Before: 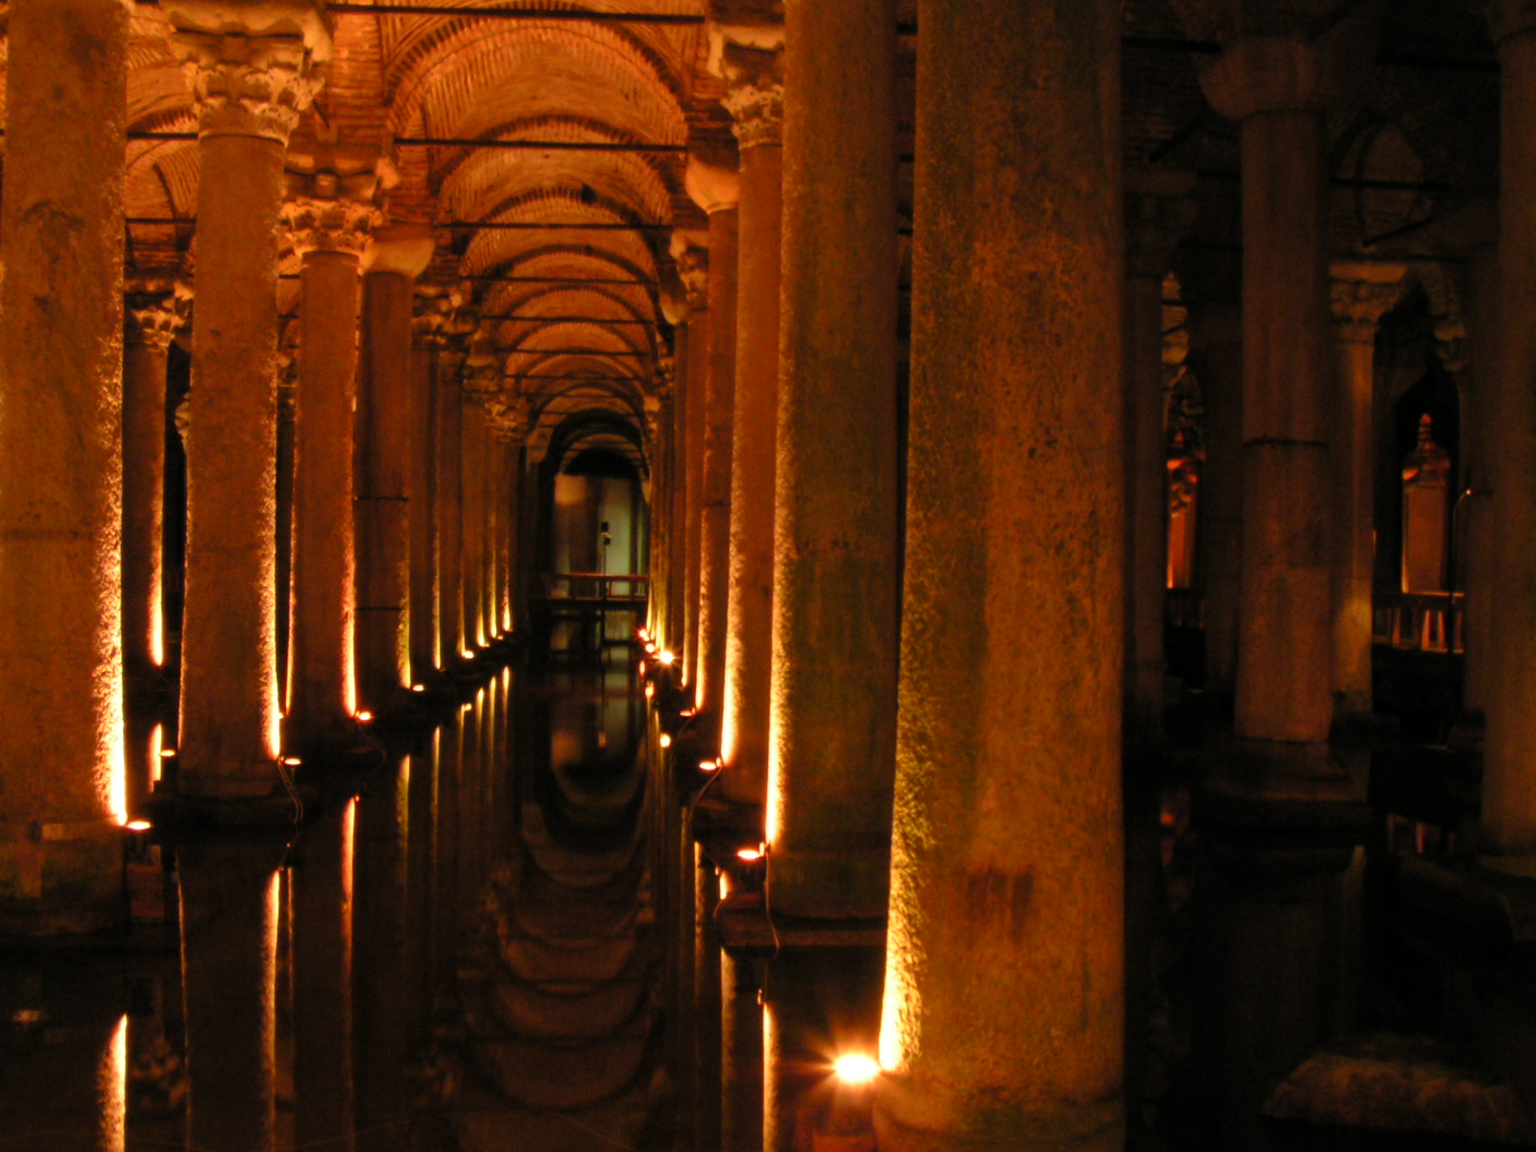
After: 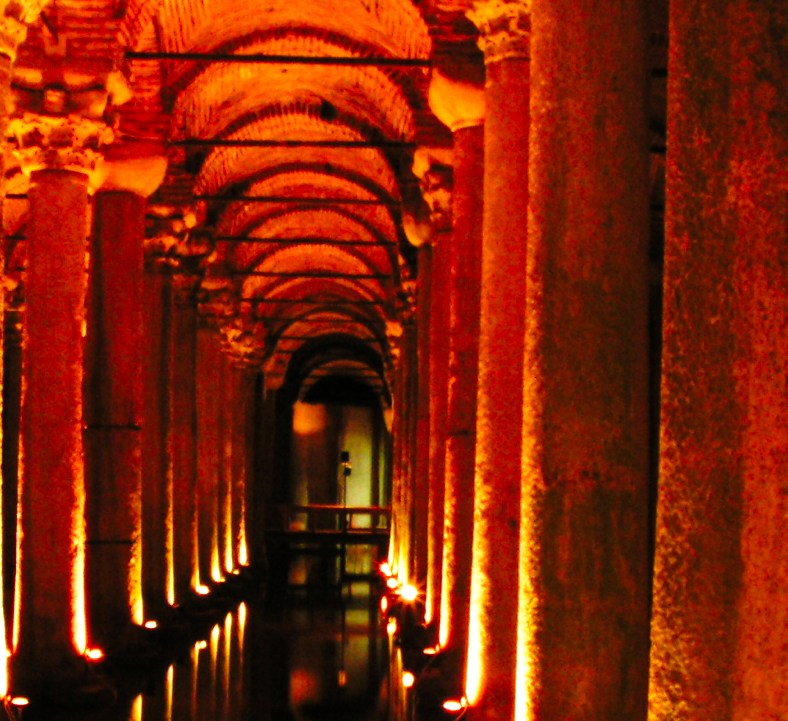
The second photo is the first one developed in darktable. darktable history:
color balance: contrast 10%
crop: left 17.835%, top 7.675%, right 32.881%, bottom 32.213%
base curve: curves: ch0 [(0, 0) (0.026, 0.03) (0.109, 0.232) (0.351, 0.748) (0.669, 0.968) (1, 1)], preserve colors none
